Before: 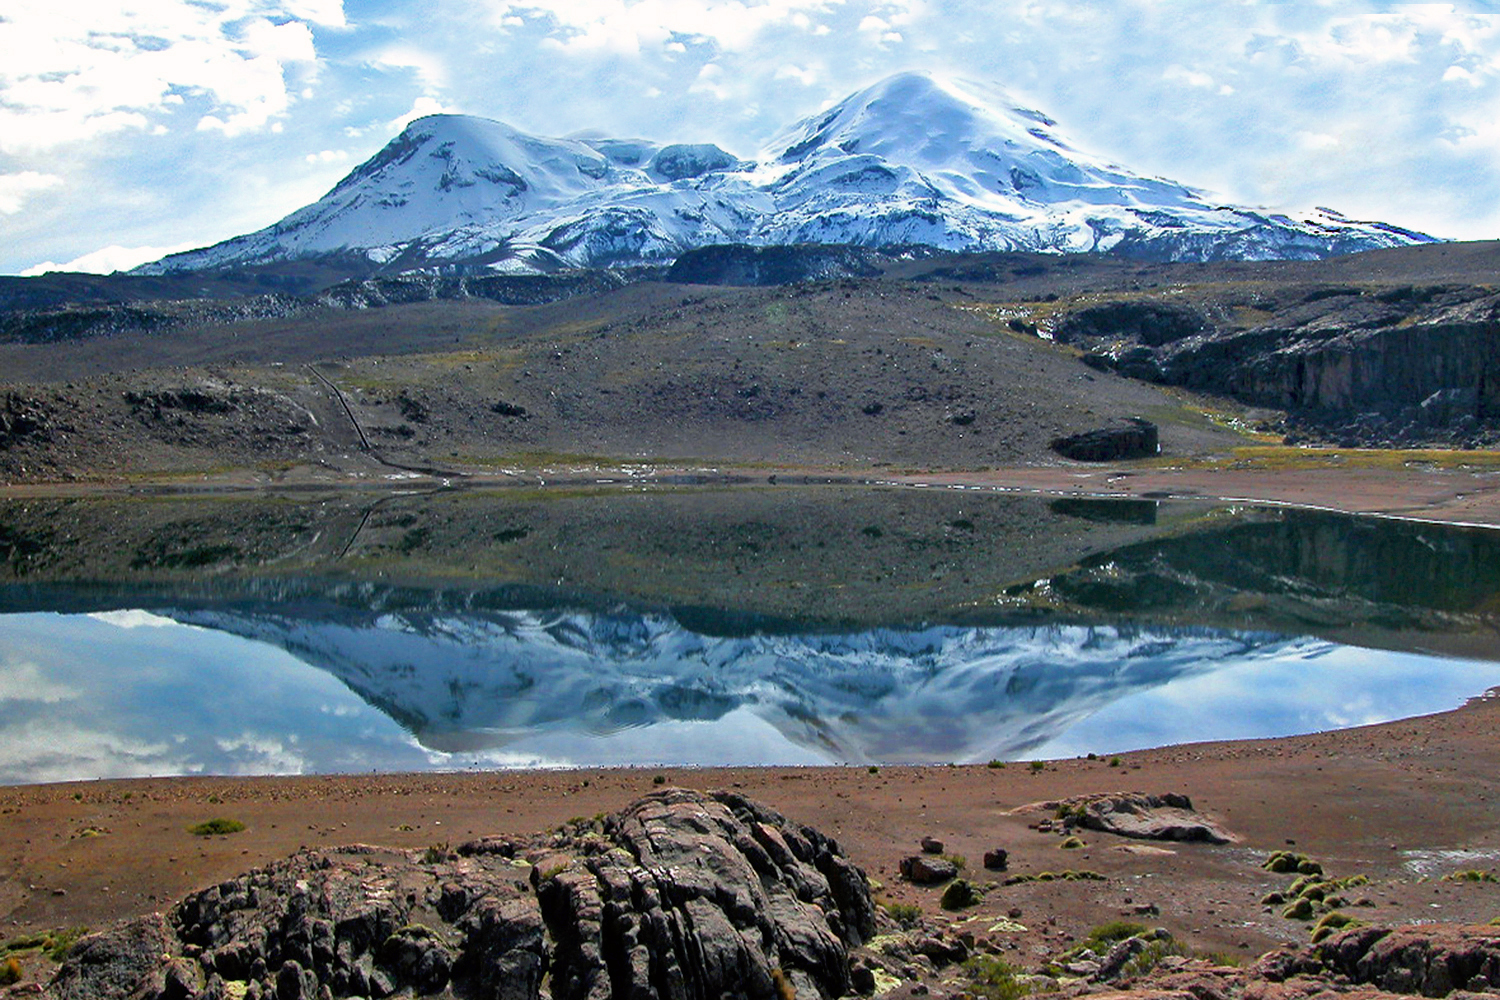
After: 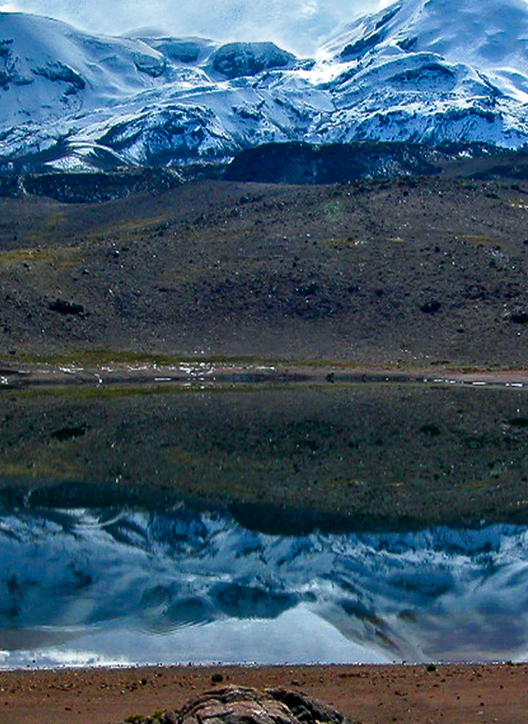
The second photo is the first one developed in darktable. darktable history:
crop and rotate: left 29.476%, top 10.214%, right 35.32%, bottom 17.333%
contrast brightness saturation: brightness -0.2, saturation 0.08
white balance: red 0.986, blue 1.01
local contrast: on, module defaults
